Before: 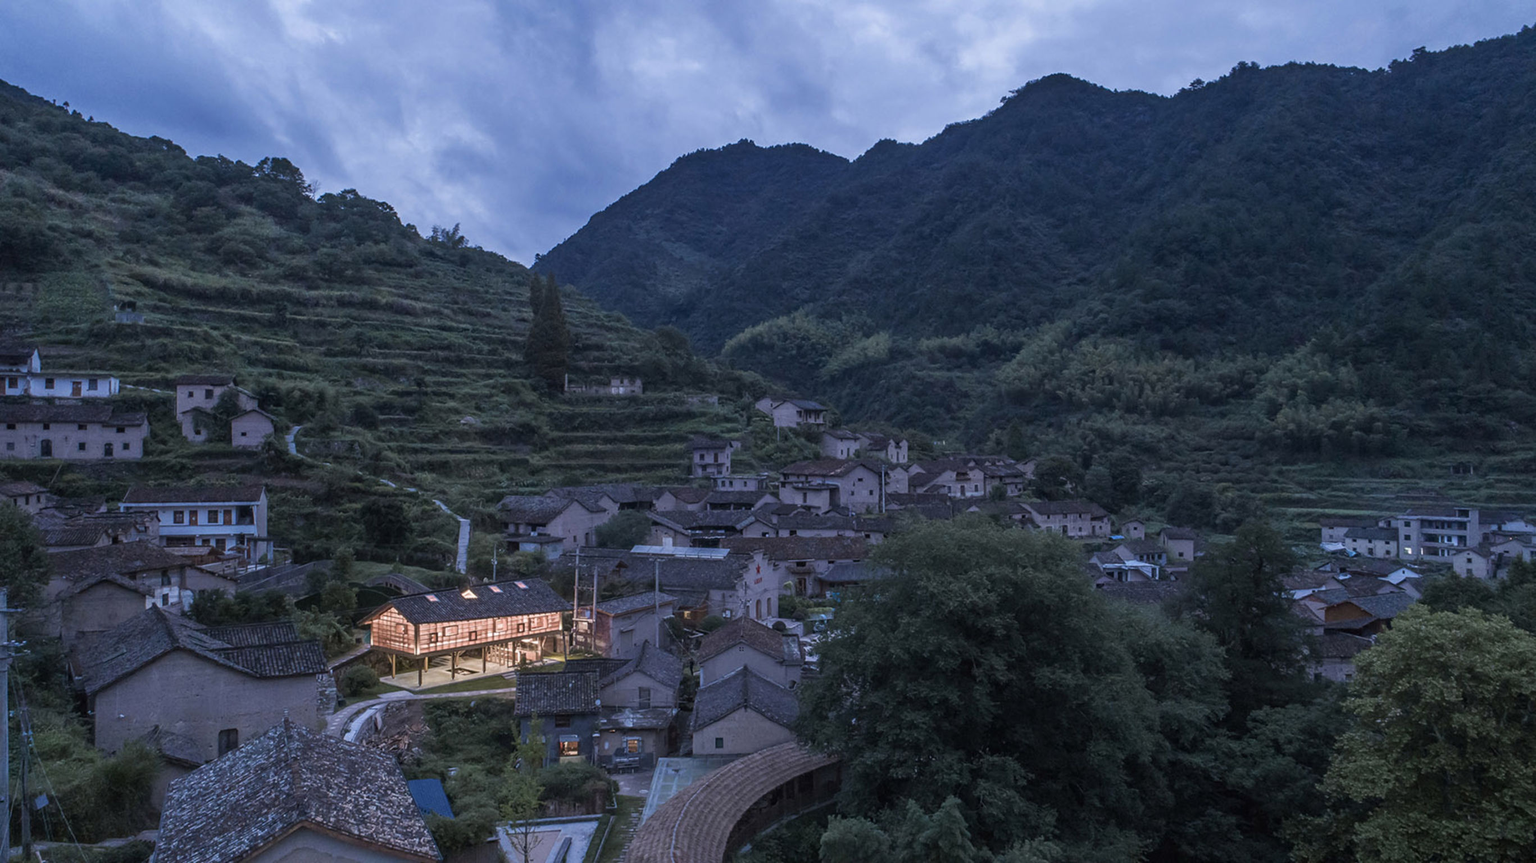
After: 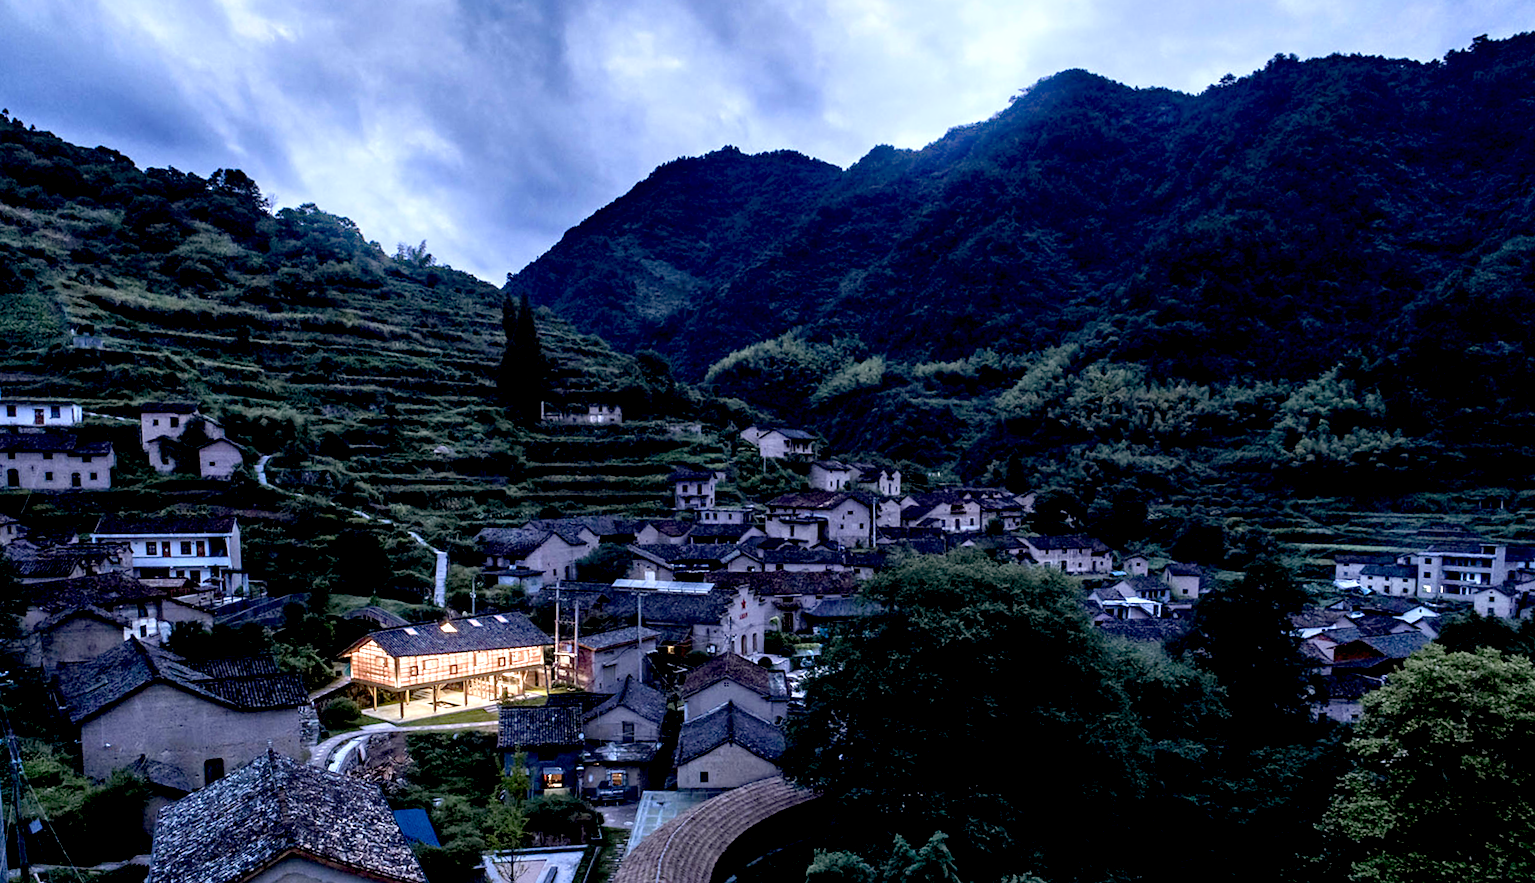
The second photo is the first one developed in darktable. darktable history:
bloom: size 16%, threshold 98%, strength 20%
contrast equalizer: octaves 7, y [[0.6 ×6], [0.55 ×6], [0 ×6], [0 ×6], [0 ×6]]
exposure: black level correction 0.031, exposure 0.304 EV, compensate highlight preservation false
rotate and perspective: rotation 0.074°, lens shift (vertical) 0.096, lens shift (horizontal) -0.041, crop left 0.043, crop right 0.952, crop top 0.024, crop bottom 0.979
